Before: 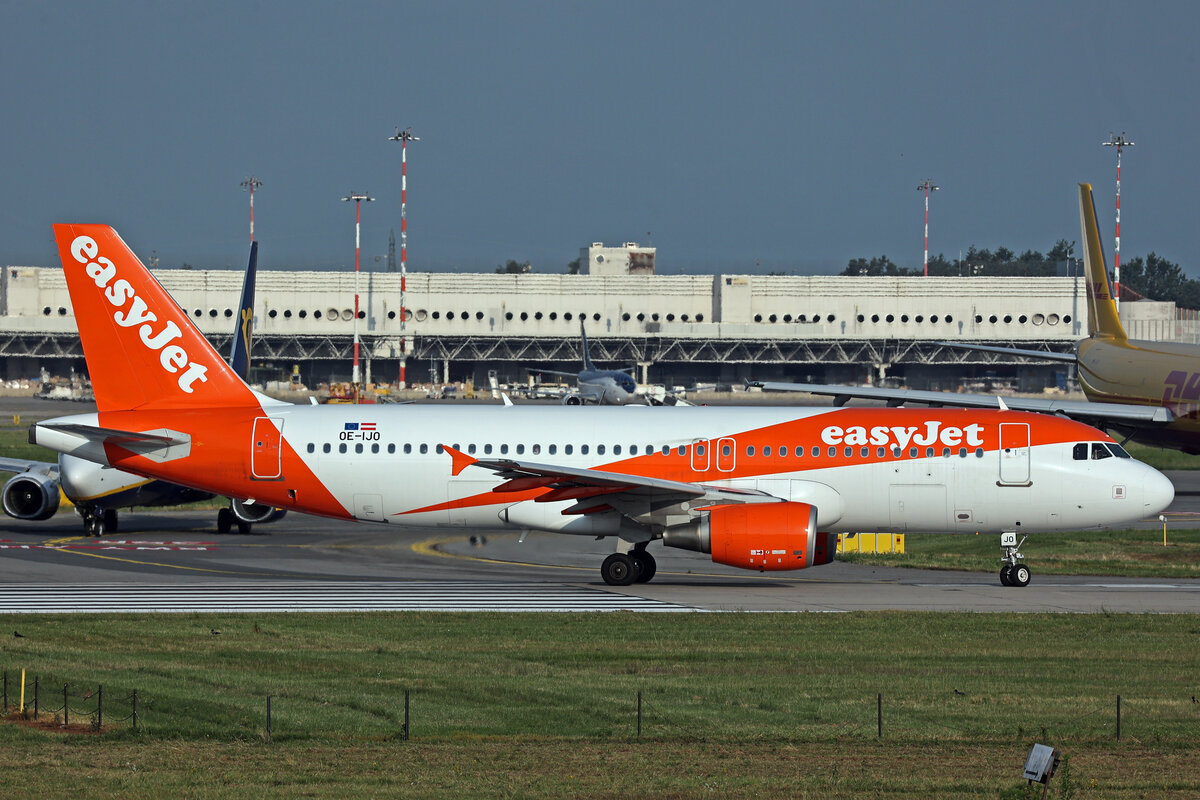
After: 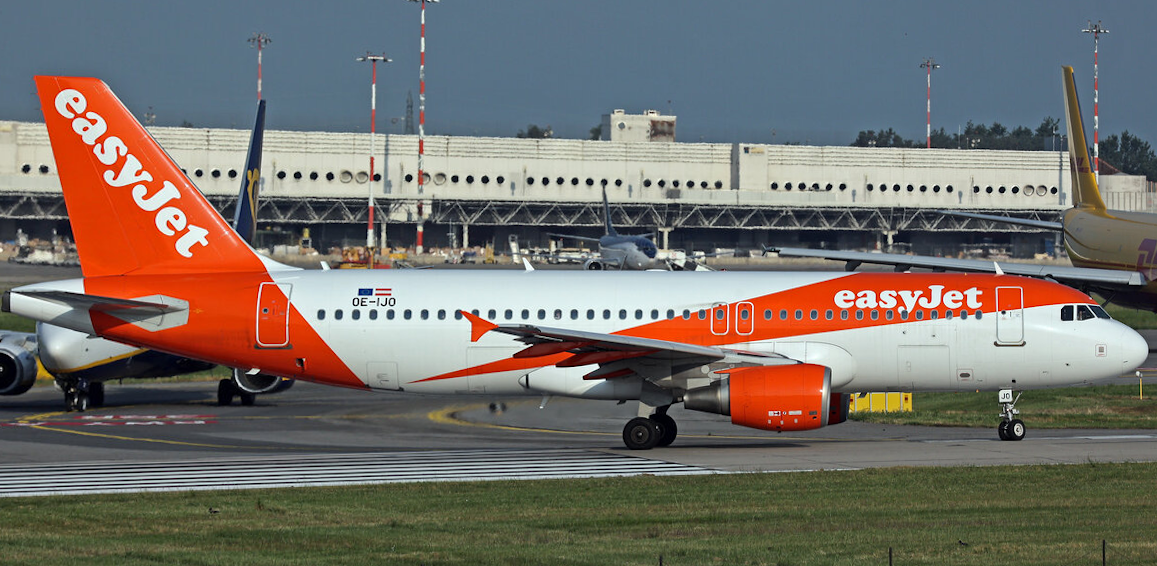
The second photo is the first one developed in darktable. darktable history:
crop and rotate: left 1.814%, top 12.818%, right 0.25%, bottom 9.225%
rotate and perspective: rotation -0.013°, lens shift (vertical) -0.027, lens shift (horizontal) 0.178, crop left 0.016, crop right 0.989, crop top 0.082, crop bottom 0.918
